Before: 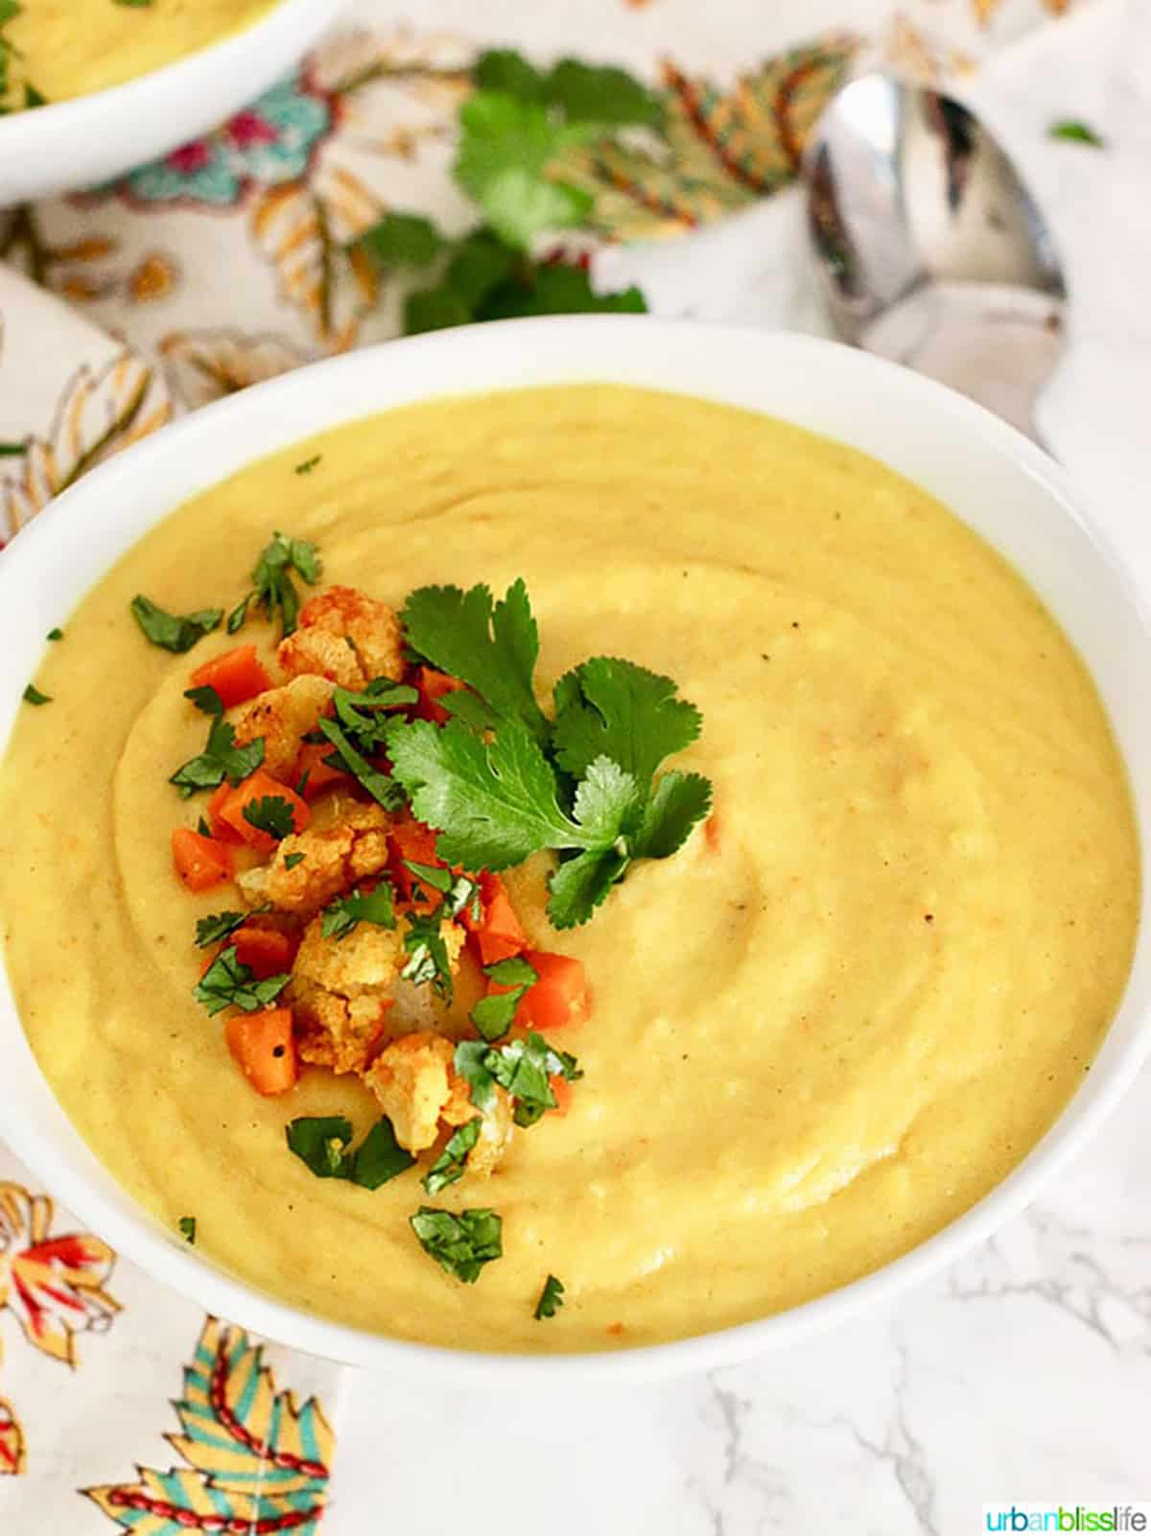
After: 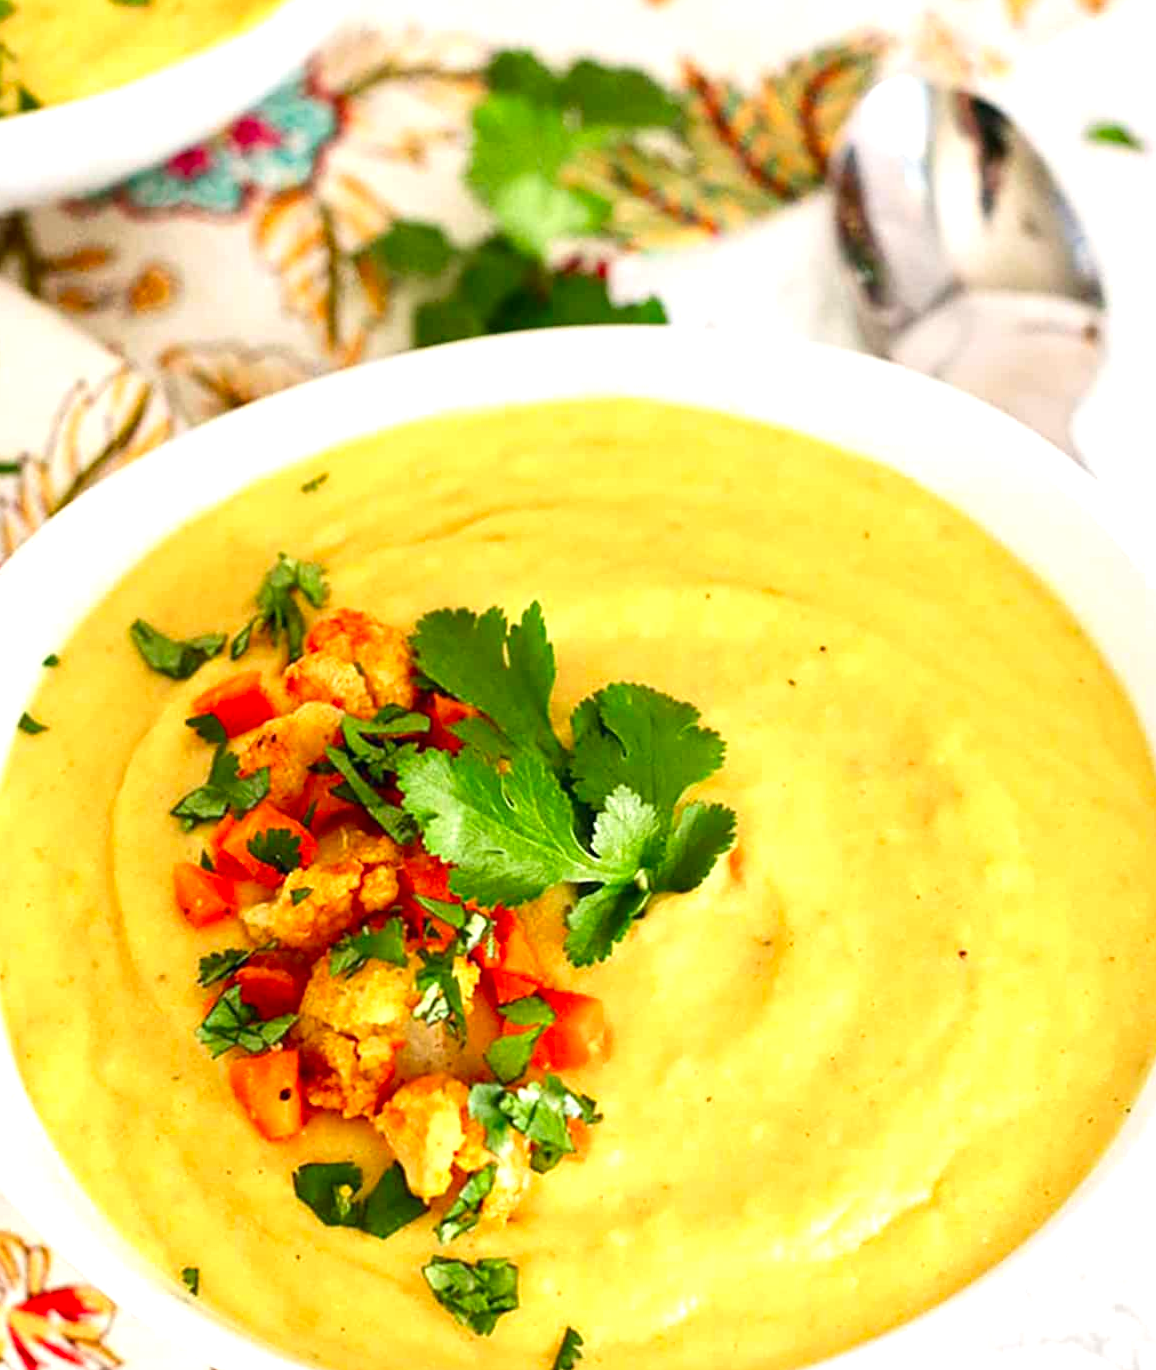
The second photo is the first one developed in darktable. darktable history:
contrast brightness saturation: contrast 0.08, saturation 0.204
exposure: black level correction 0, exposure 0.499 EV, compensate highlight preservation false
tone equalizer: on, module defaults
crop and rotate: angle 0.127°, left 0.413%, right 2.896%, bottom 14.129%
